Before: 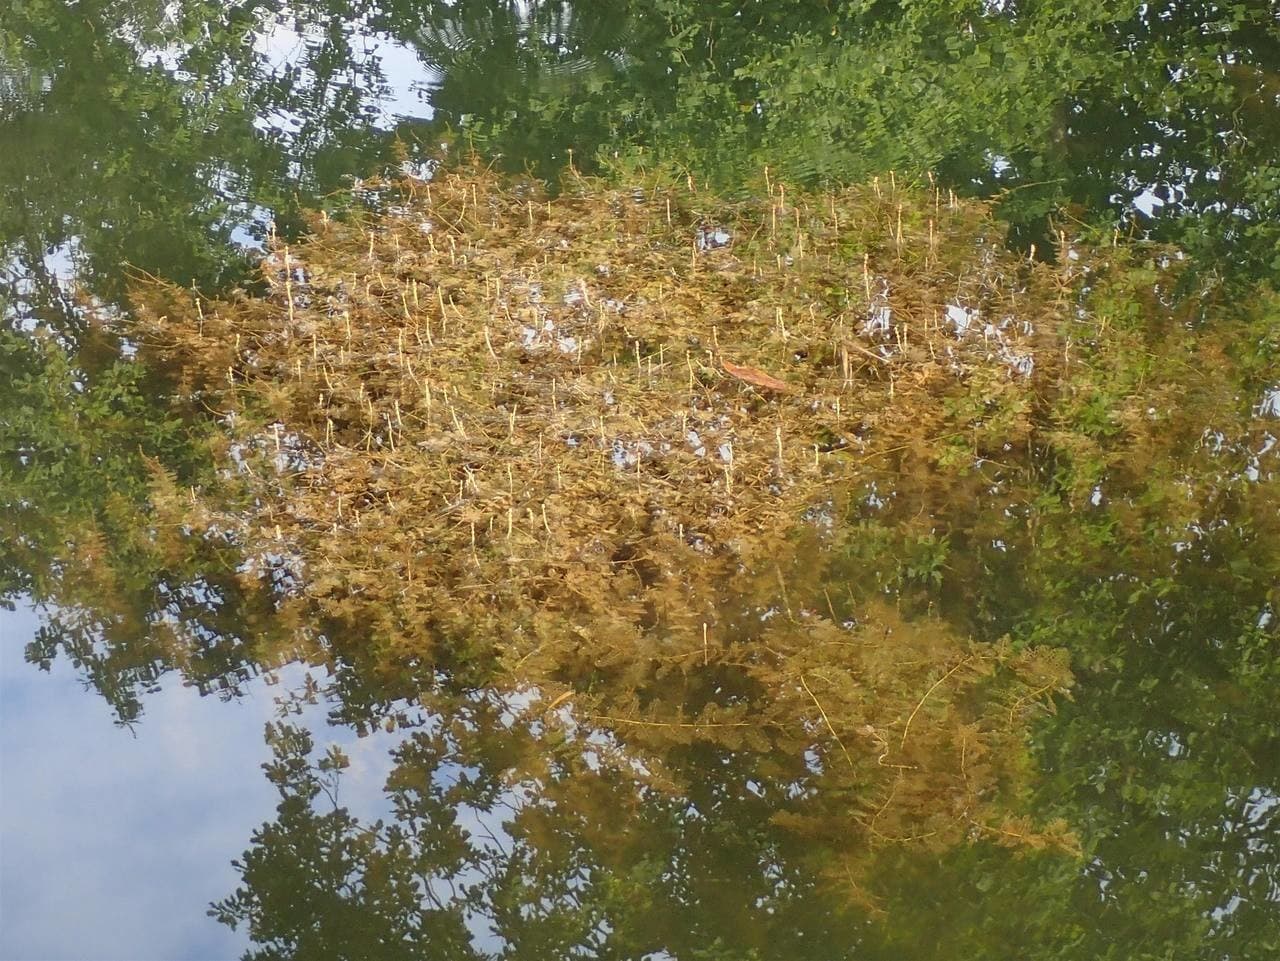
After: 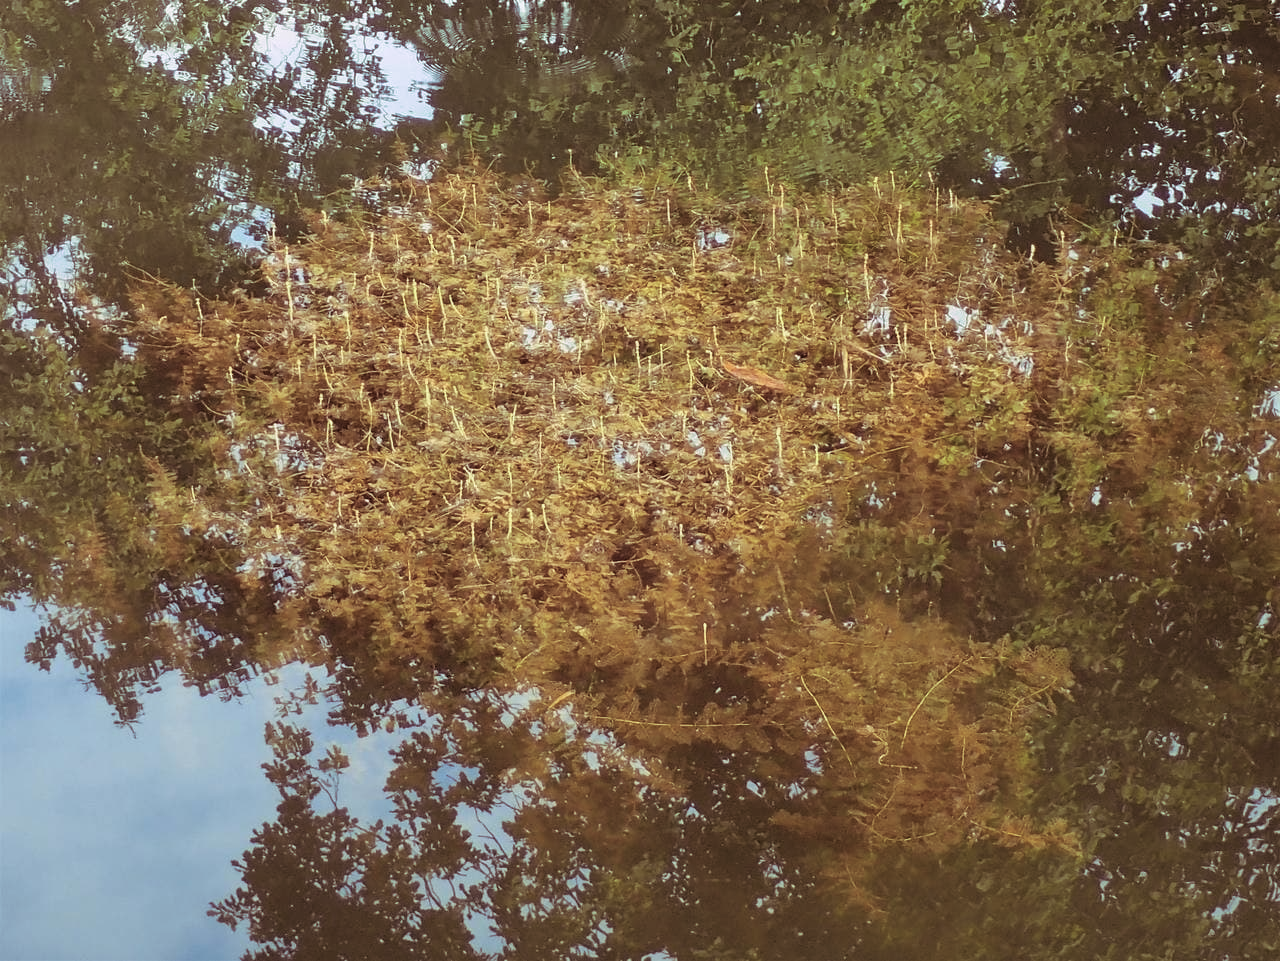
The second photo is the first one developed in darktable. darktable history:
color correction: highlights a* -6.69, highlights b* 0.49
split-toning: highlights › hue 298.8°, highlights › saturation 0.73, compress 41.76%
